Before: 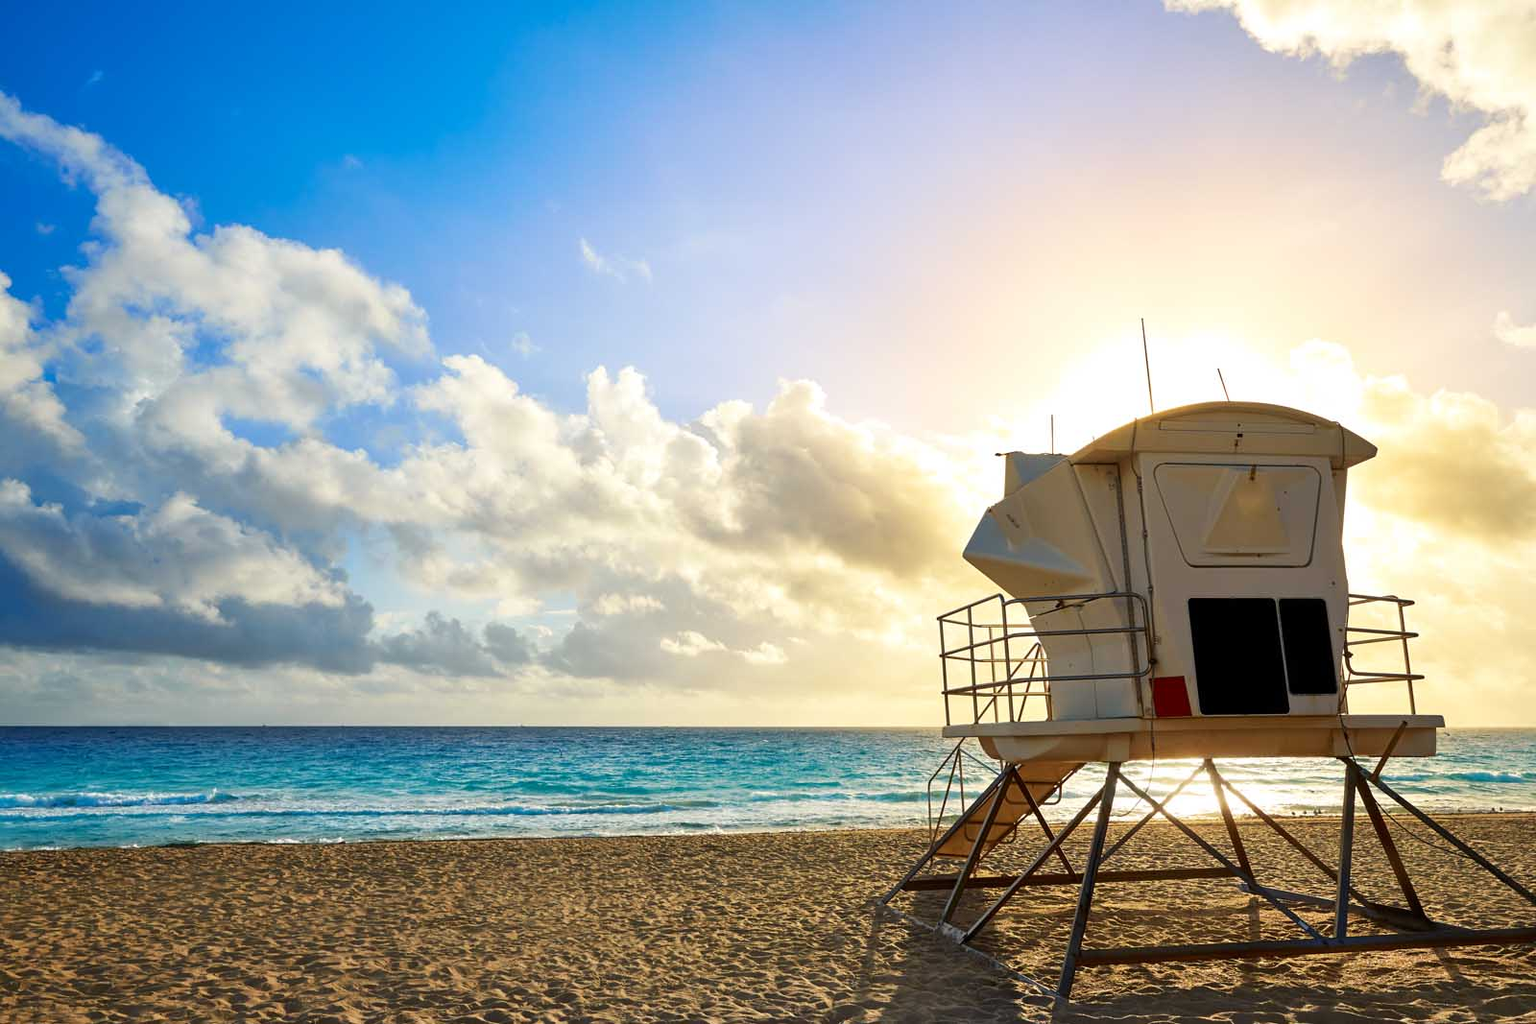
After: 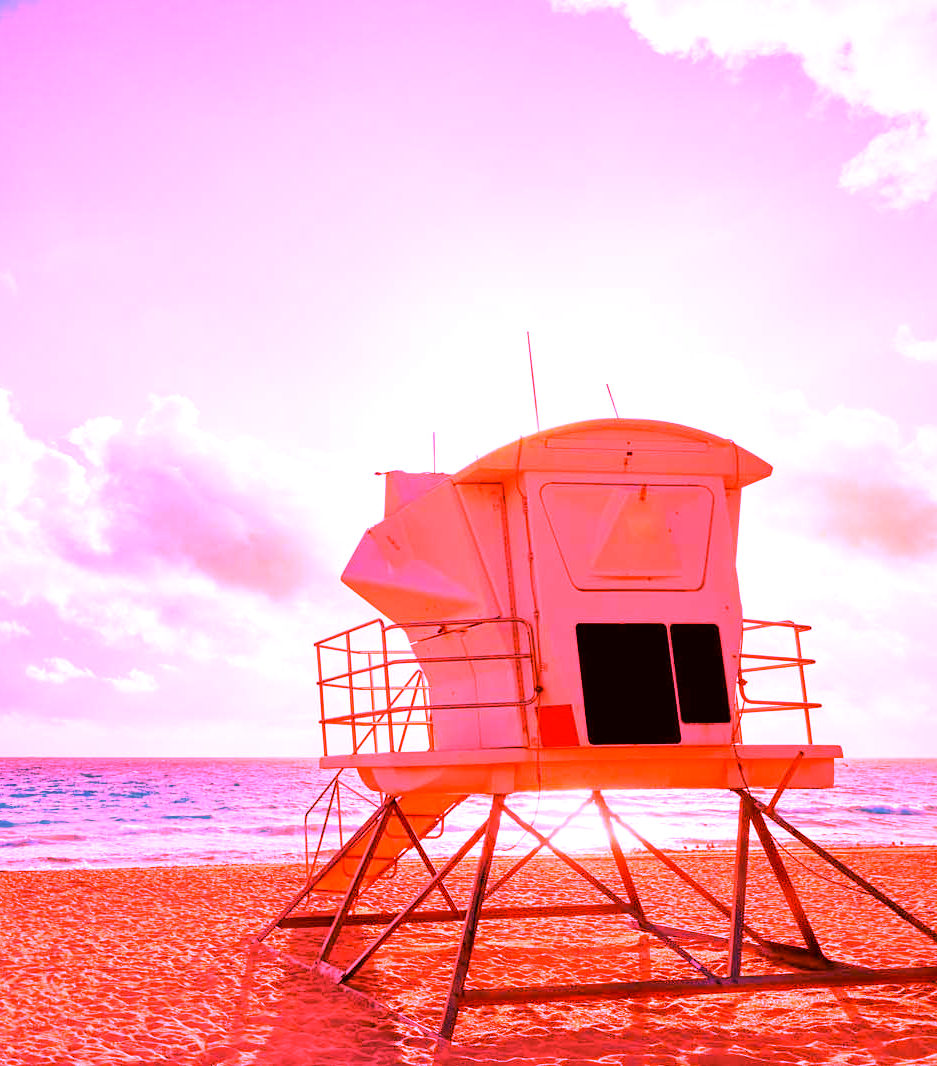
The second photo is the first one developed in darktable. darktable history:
color correction: highlights a* -1.43, highlights b* 10.12, shadows a* 0.395, shadows b* 19.35
exposure: exposure -0.072 EV, compensate highlight preservation false
crop: left 41.402%
white balance: red 4.26, blue 1.802
